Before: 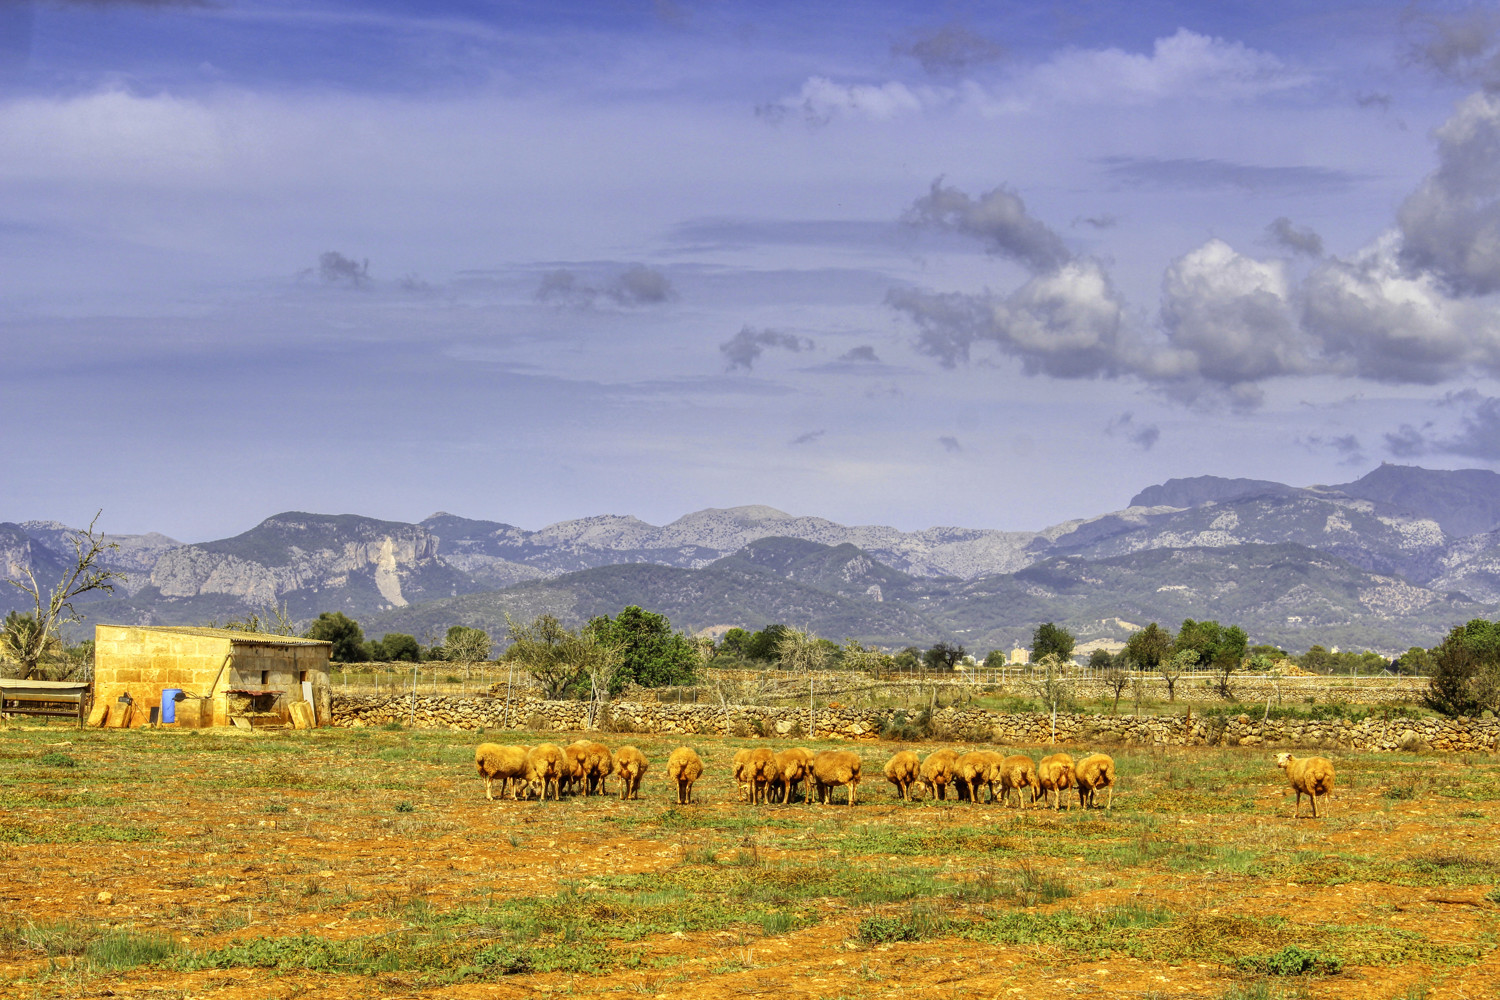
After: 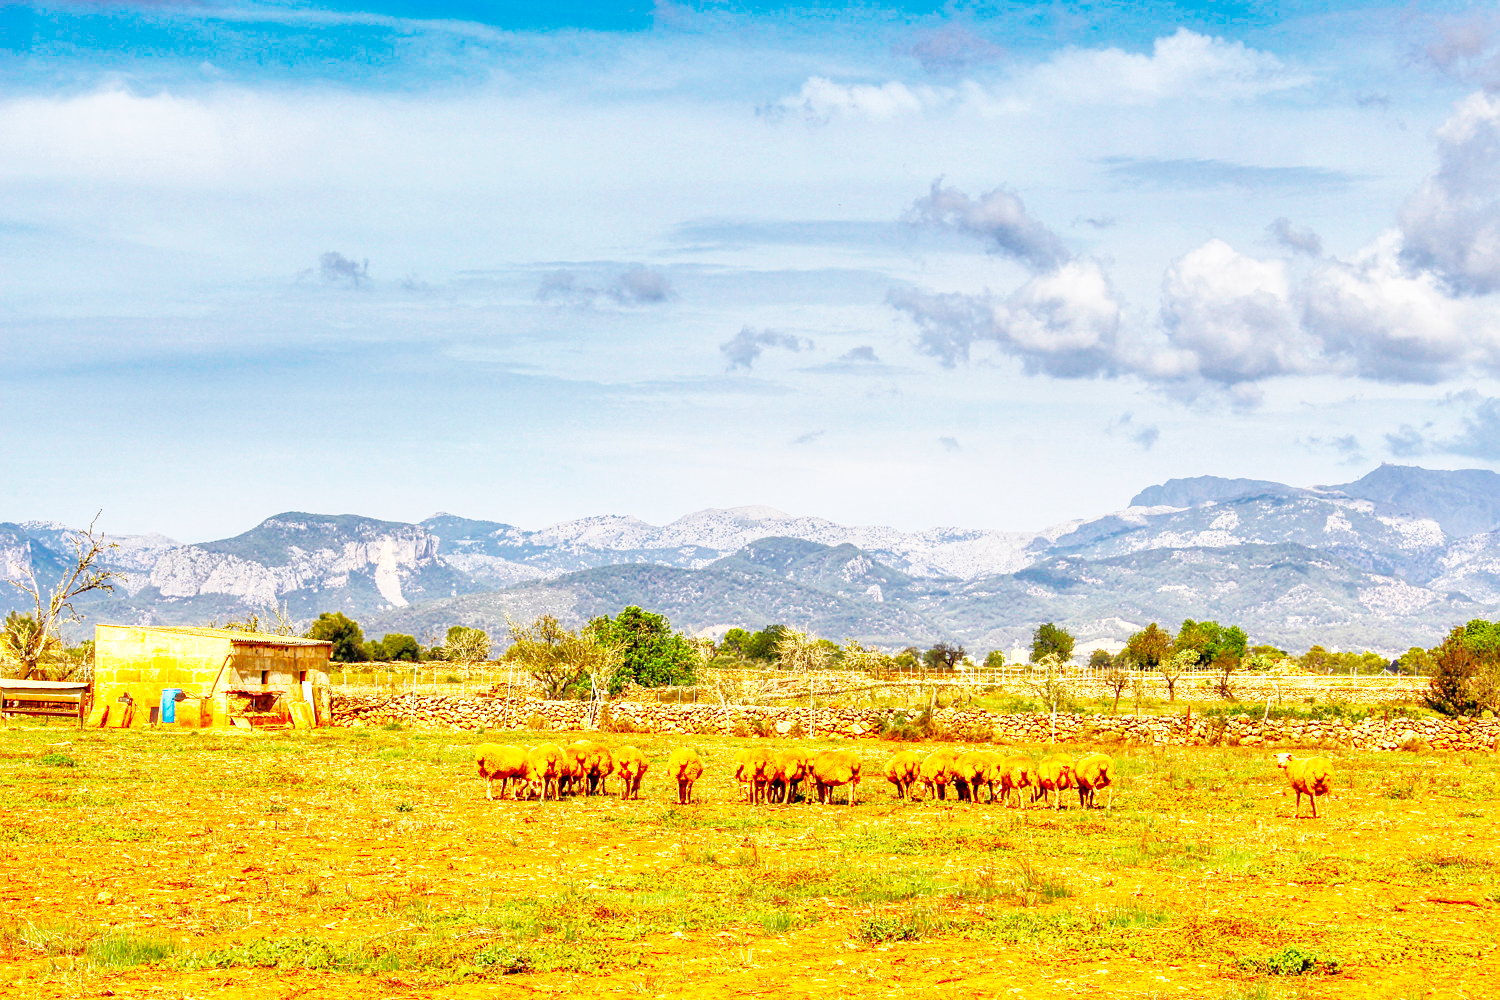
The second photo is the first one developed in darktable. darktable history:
shadows and highlights: on, module defaults
sharpen: amount 0.215
base curve: curves: ch0 [(0, 0) (0.007, 0.004) (0.027, 0.03) (0.046, 0.07) (0.207, 0.54) (0.442, 0.872) (0.673, 0.972) (1, 1)], preserve colors none
